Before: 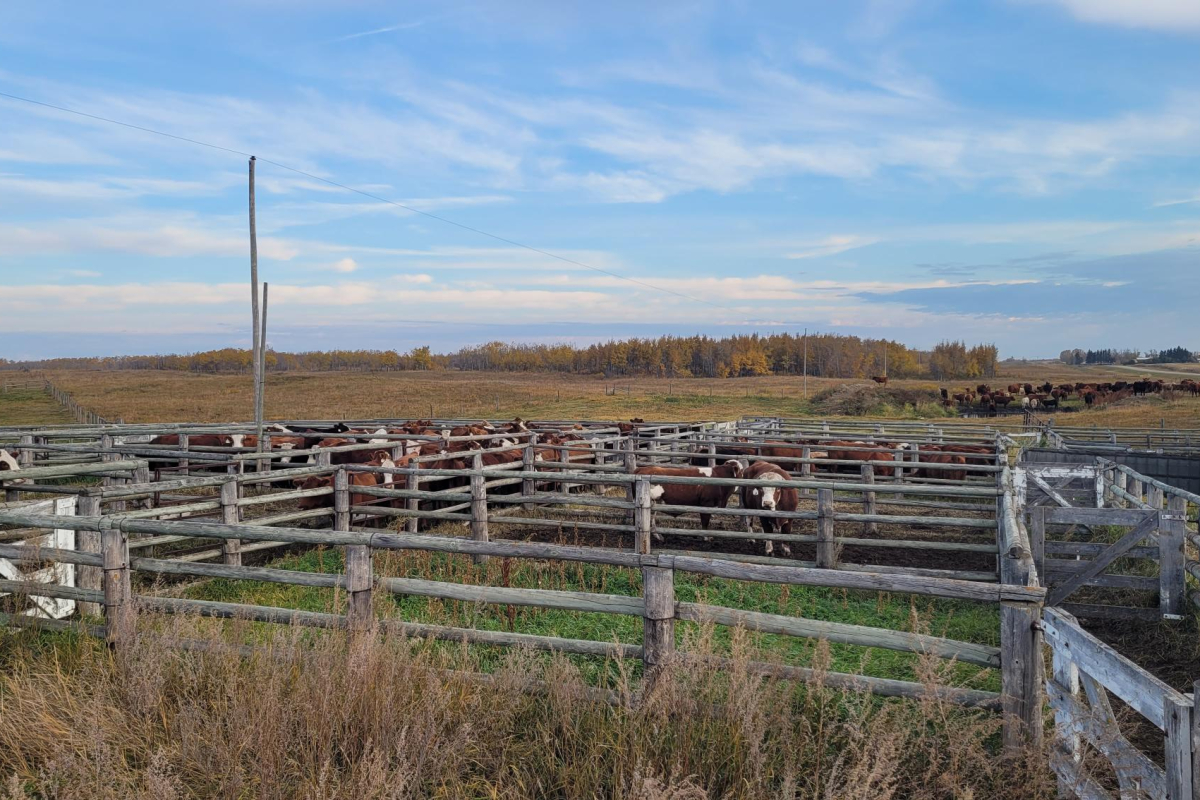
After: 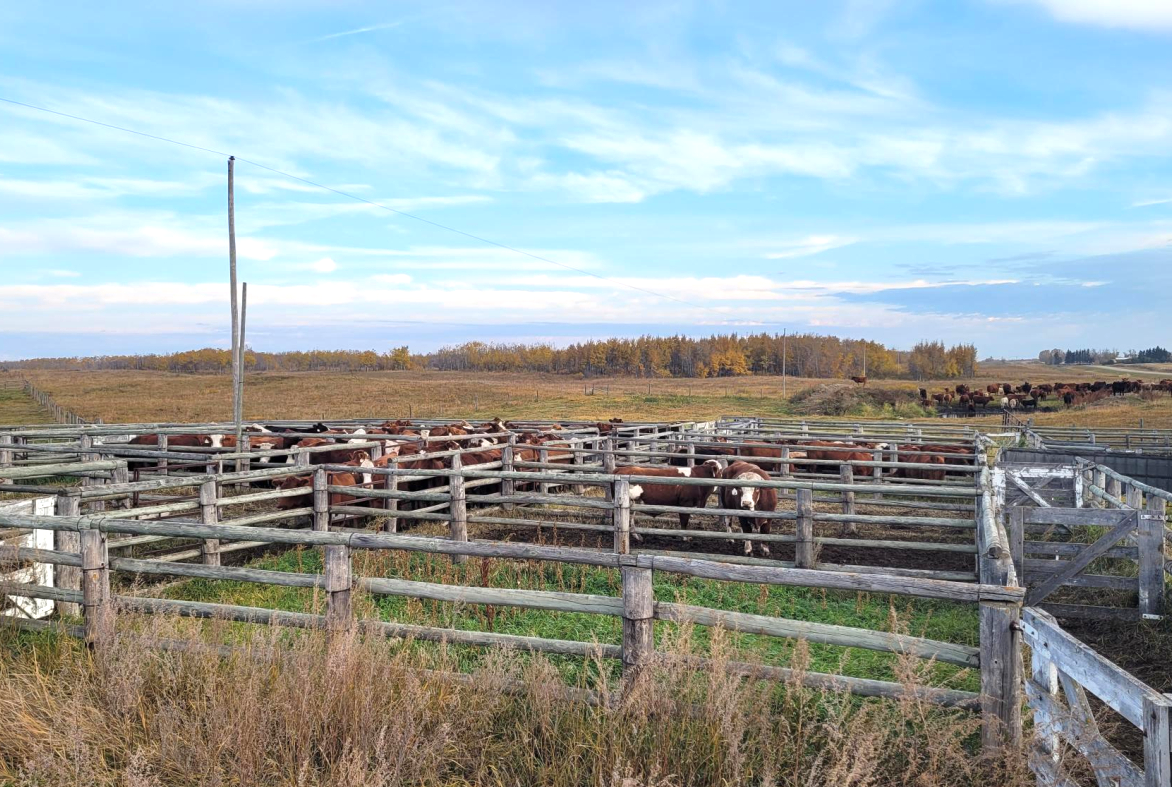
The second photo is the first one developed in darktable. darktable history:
crop and rotate: left 1.778%, right 0.533%, bottom 1.502%
exposure: exposure 0.64 EV, compensate highlight preservation false
